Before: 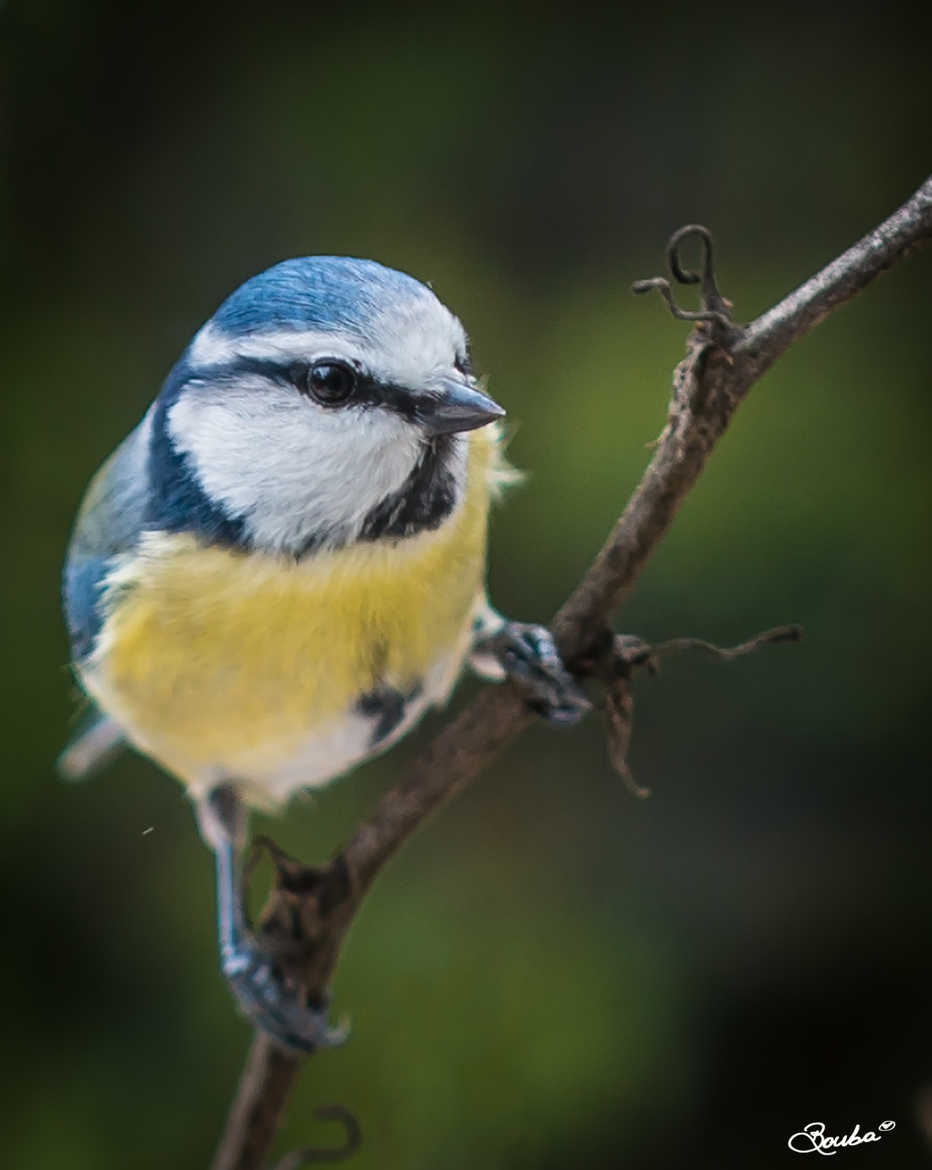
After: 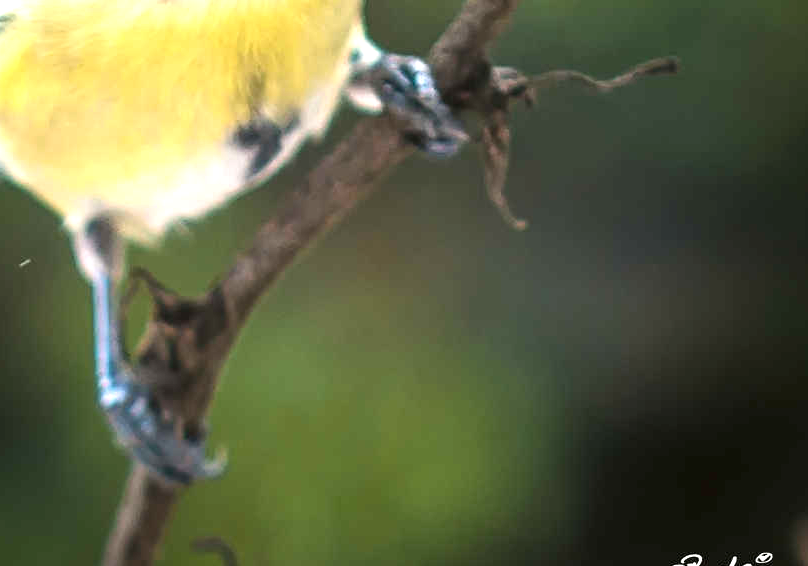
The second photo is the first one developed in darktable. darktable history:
crop and rotate: left 13.246%, top 48.61%, bottom 2.933%
exposure: black level correction 0, exposure 1.2 EV, compensate exposure bias true, compensate highlight preservation false
